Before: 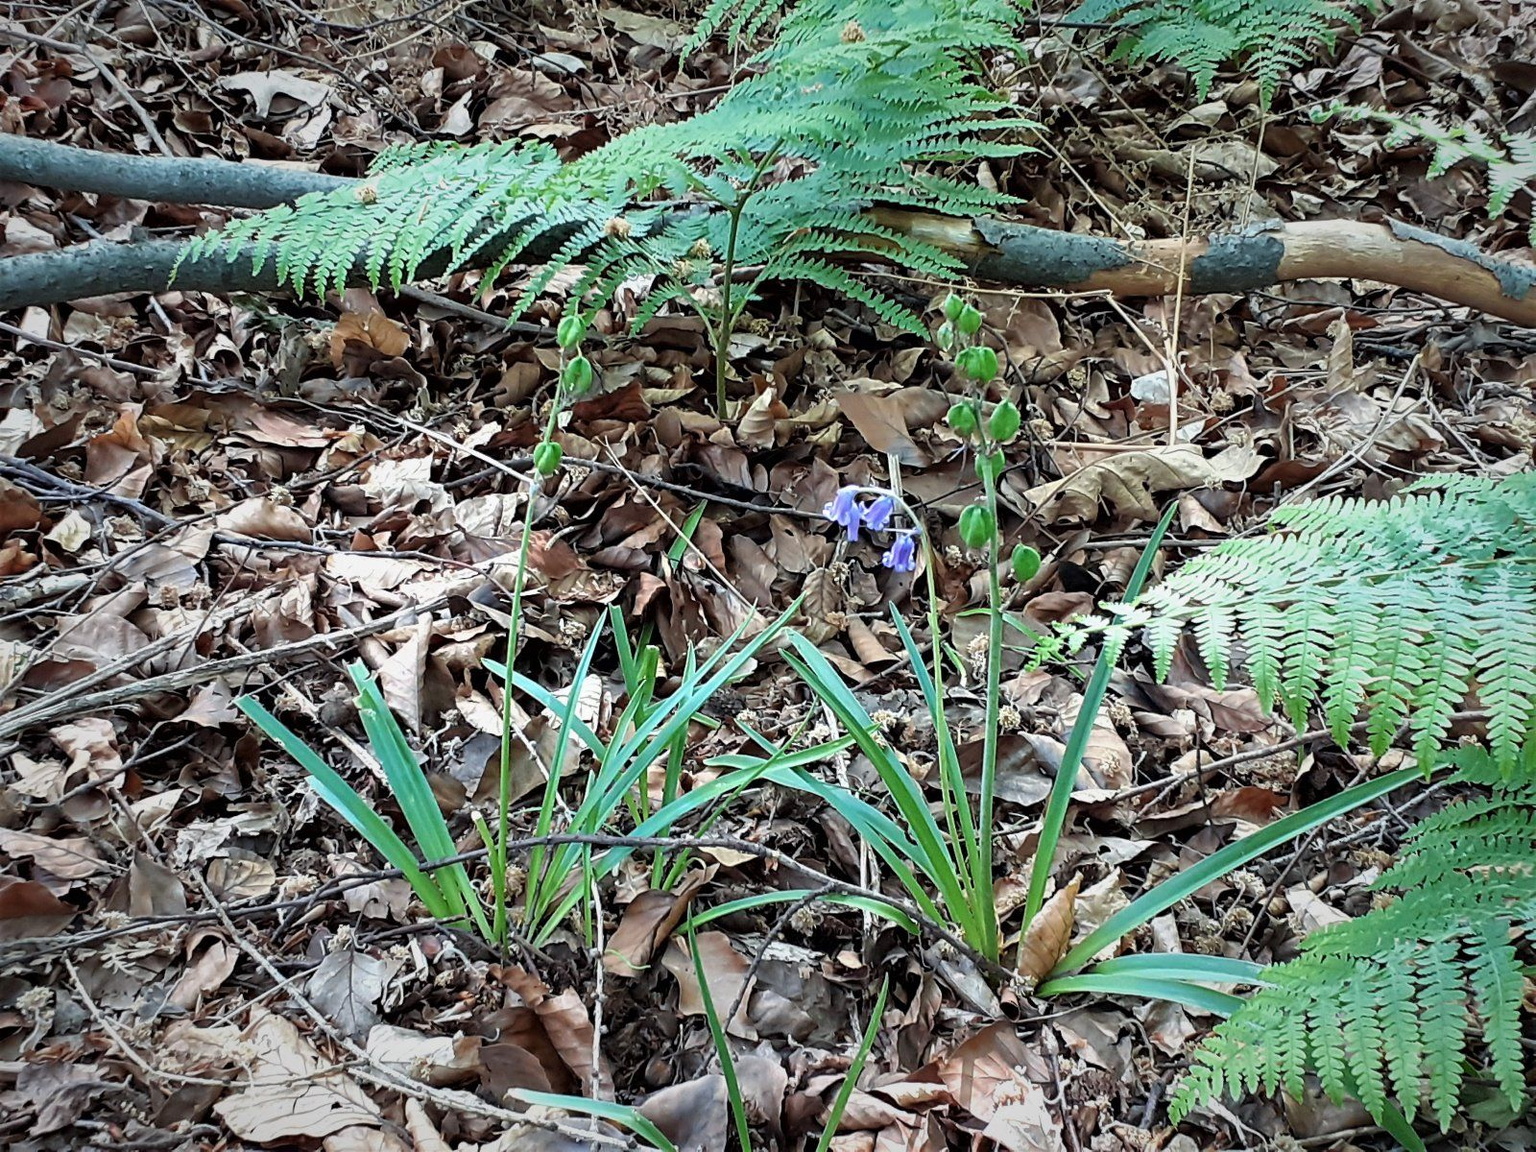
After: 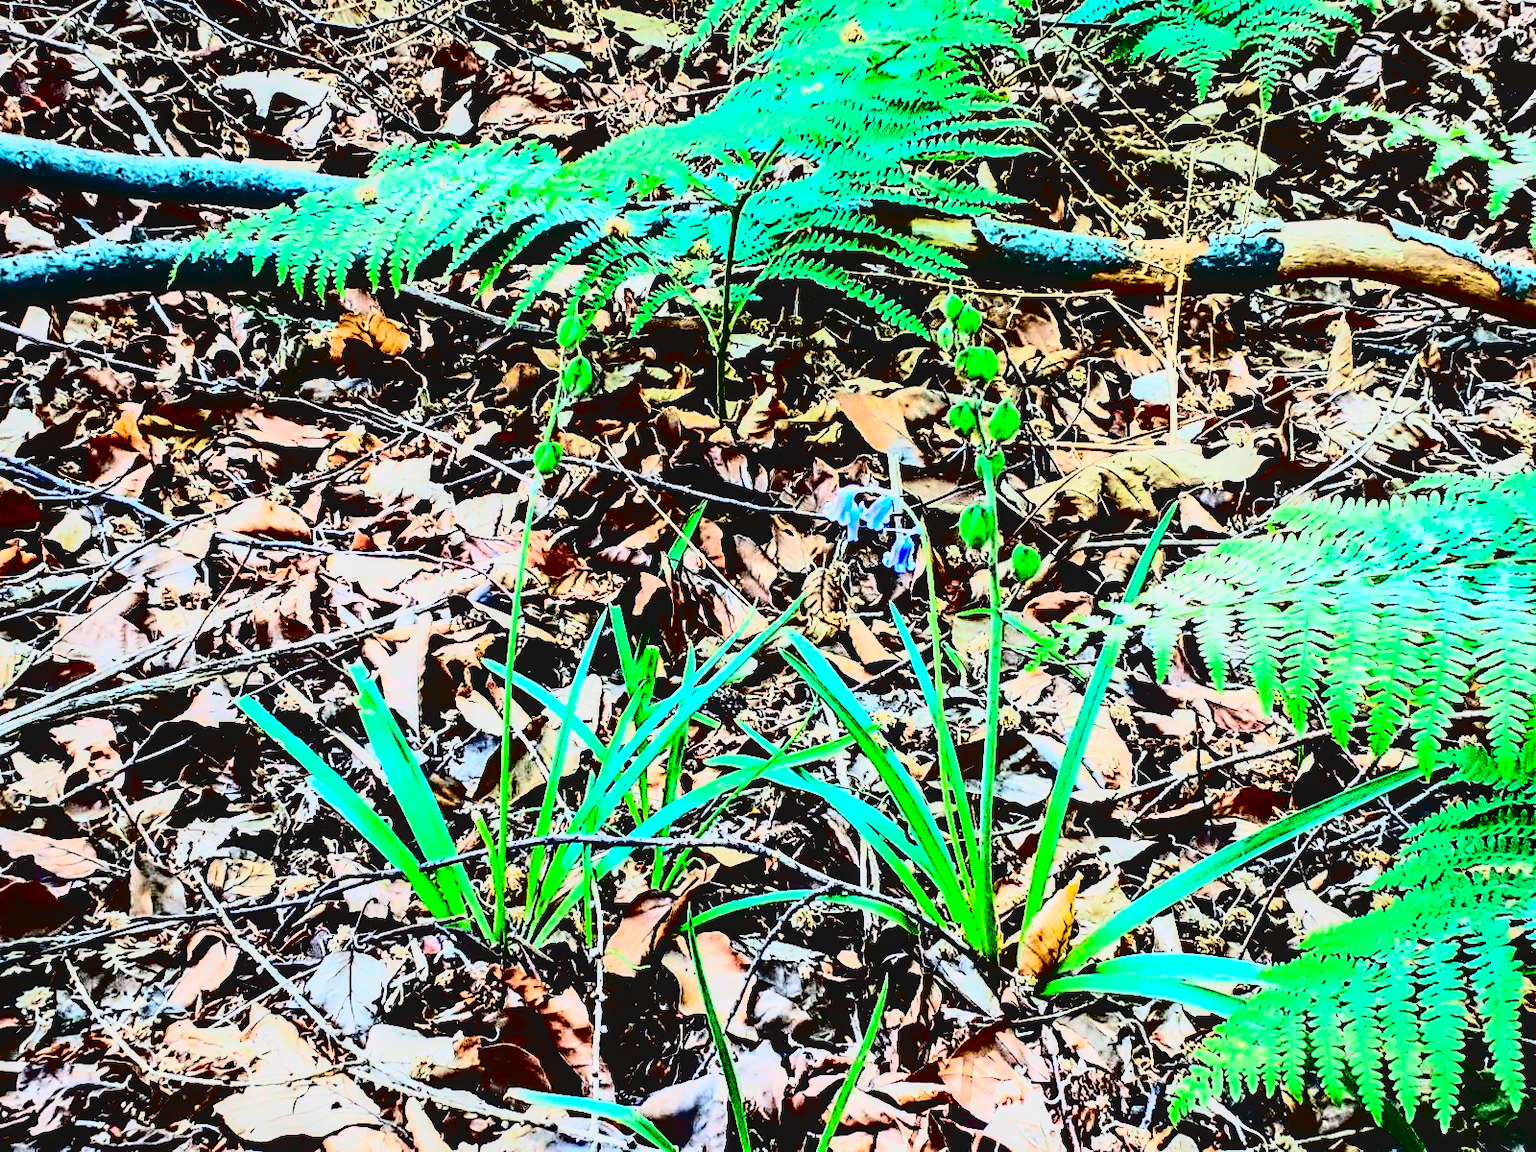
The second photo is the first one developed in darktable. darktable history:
rgb curve: curves: ch0 [(0, 0) (0.21, 0.15) (0.24, 0.21) (0.5, 0.75) (0.75, 0.96) (0.89, 0.99) (1, 1)]; ch1 [(0, 0.02) (0.21, 0.13) (0.25, 0.2) (0.5, 0.67) (0.75, 0.9) (0.89, 0.97) (1, 1)]; ch2 [(0, 0.02) (0.21, 0.13) (0.25, 0.2) (0.5, 0.67) (0.75, 0.9) (0.89, 0.97) (1, 1)], compensate middle gray true
base curve: curves: ch0 [(0, 0) (0.073, 0.04) (0.157, 0.139) (0.492, 0.492) (0.758, 0.758) (1, 1)], preserve colors none
contrast brightness saturation: contrast 0.77, brightness -1, saturation 1
local contrast: on, module defaults
